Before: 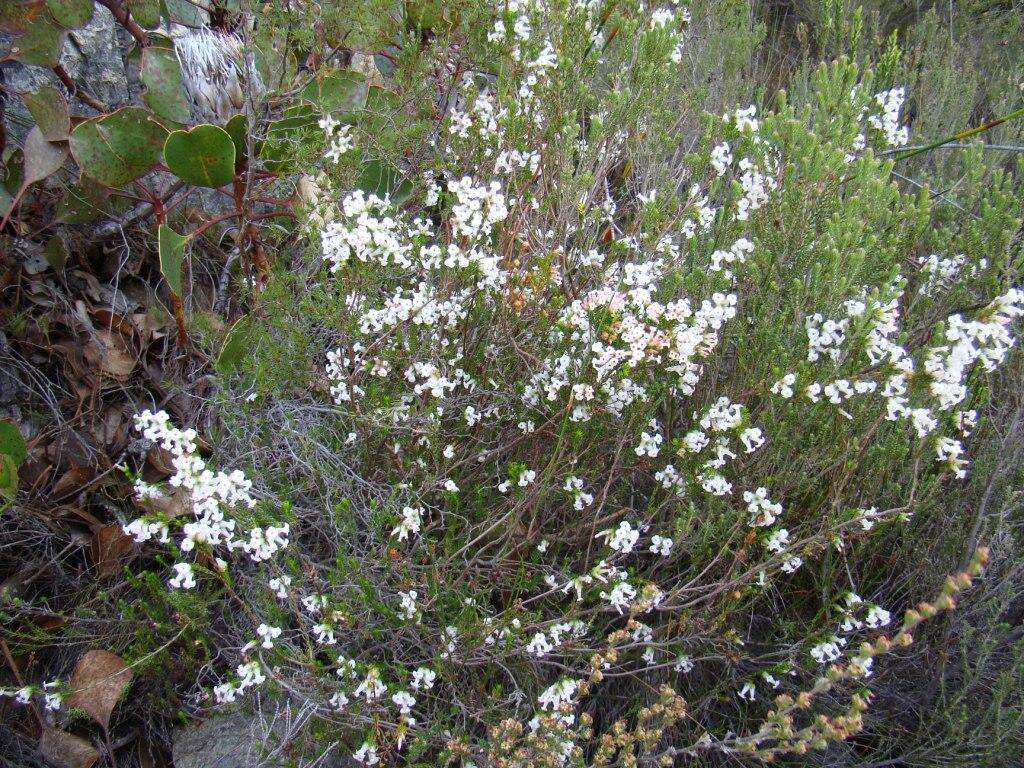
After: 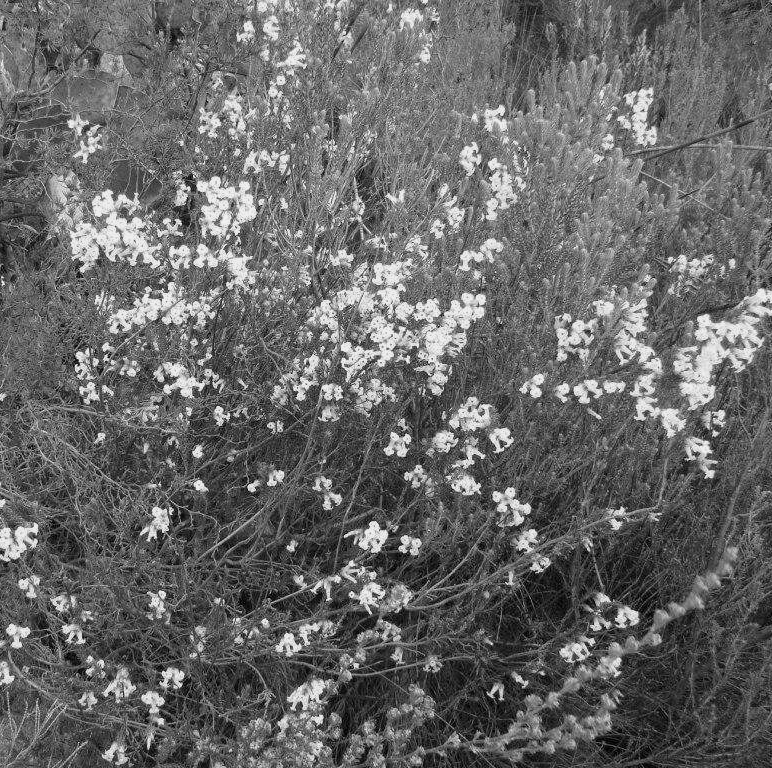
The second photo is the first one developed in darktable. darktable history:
monochrome: a 73.58, b 64.21
white balance: emerald 1
crop and rotate: left 24.6%
